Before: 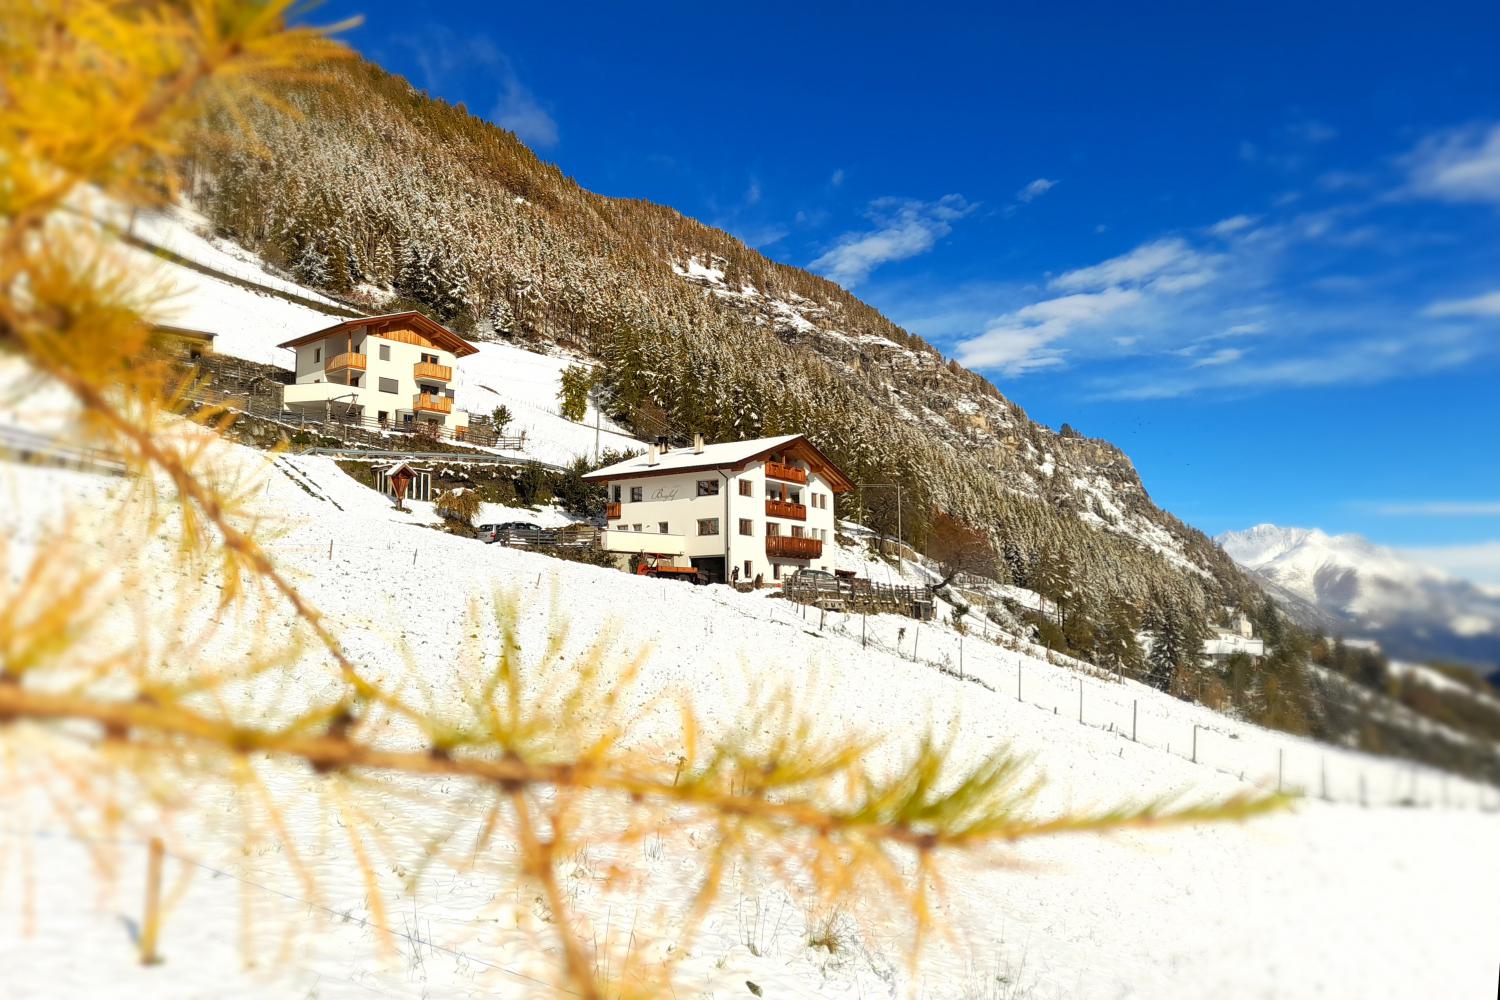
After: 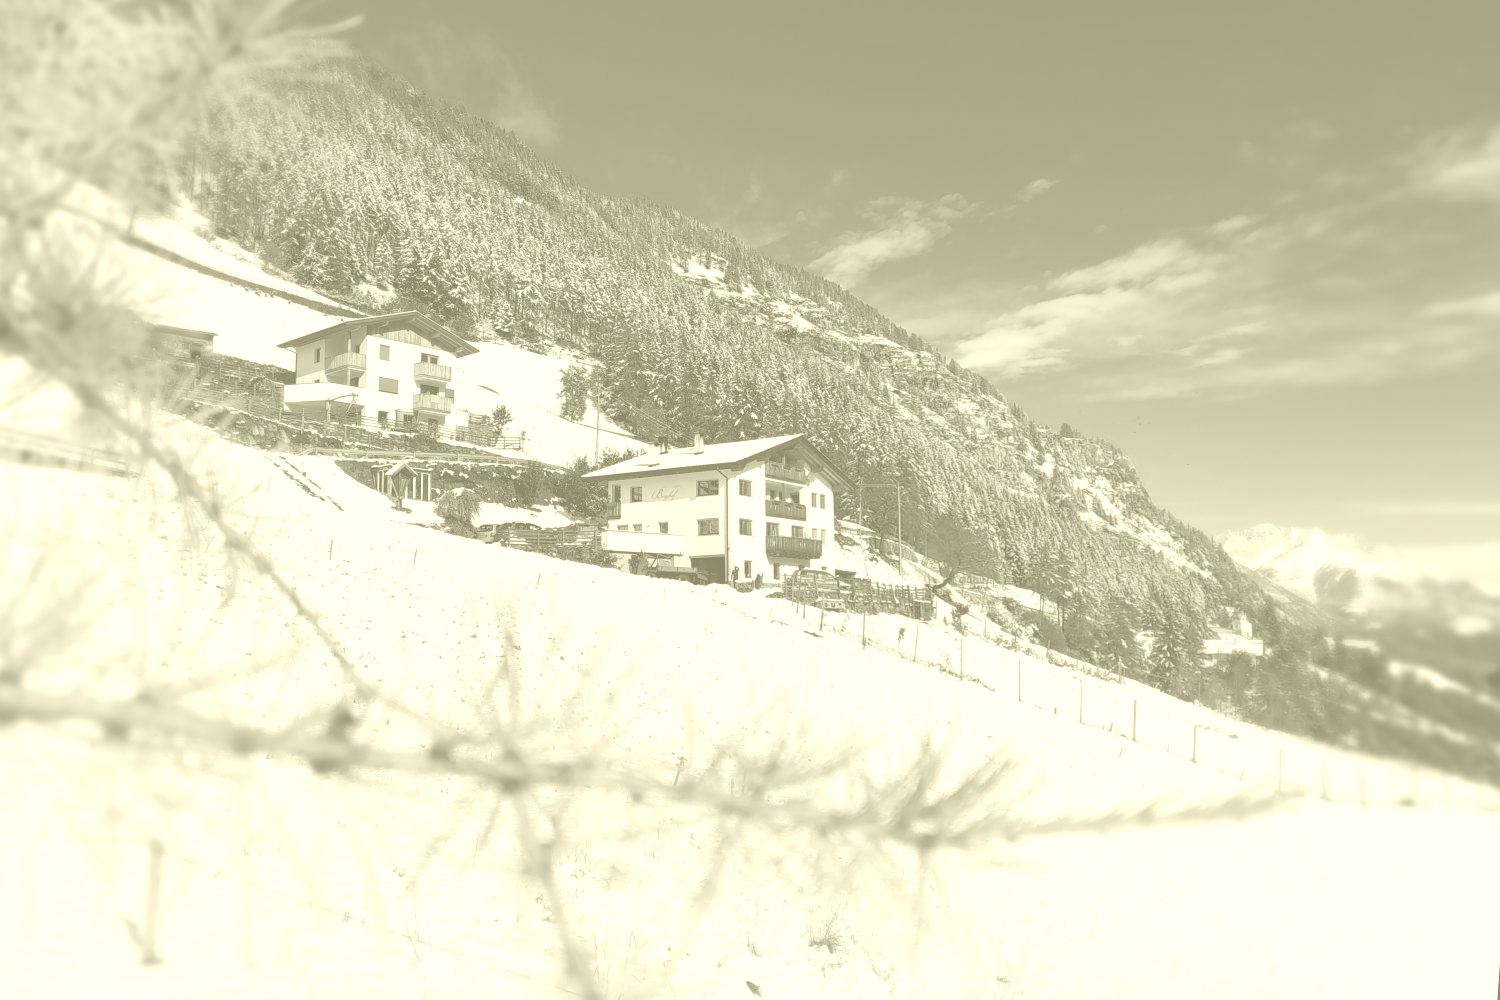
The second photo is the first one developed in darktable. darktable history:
colorize: hue 43.2°, saturation 40%, version 1
levels: levels [0.029, 0.545, 0.971]
